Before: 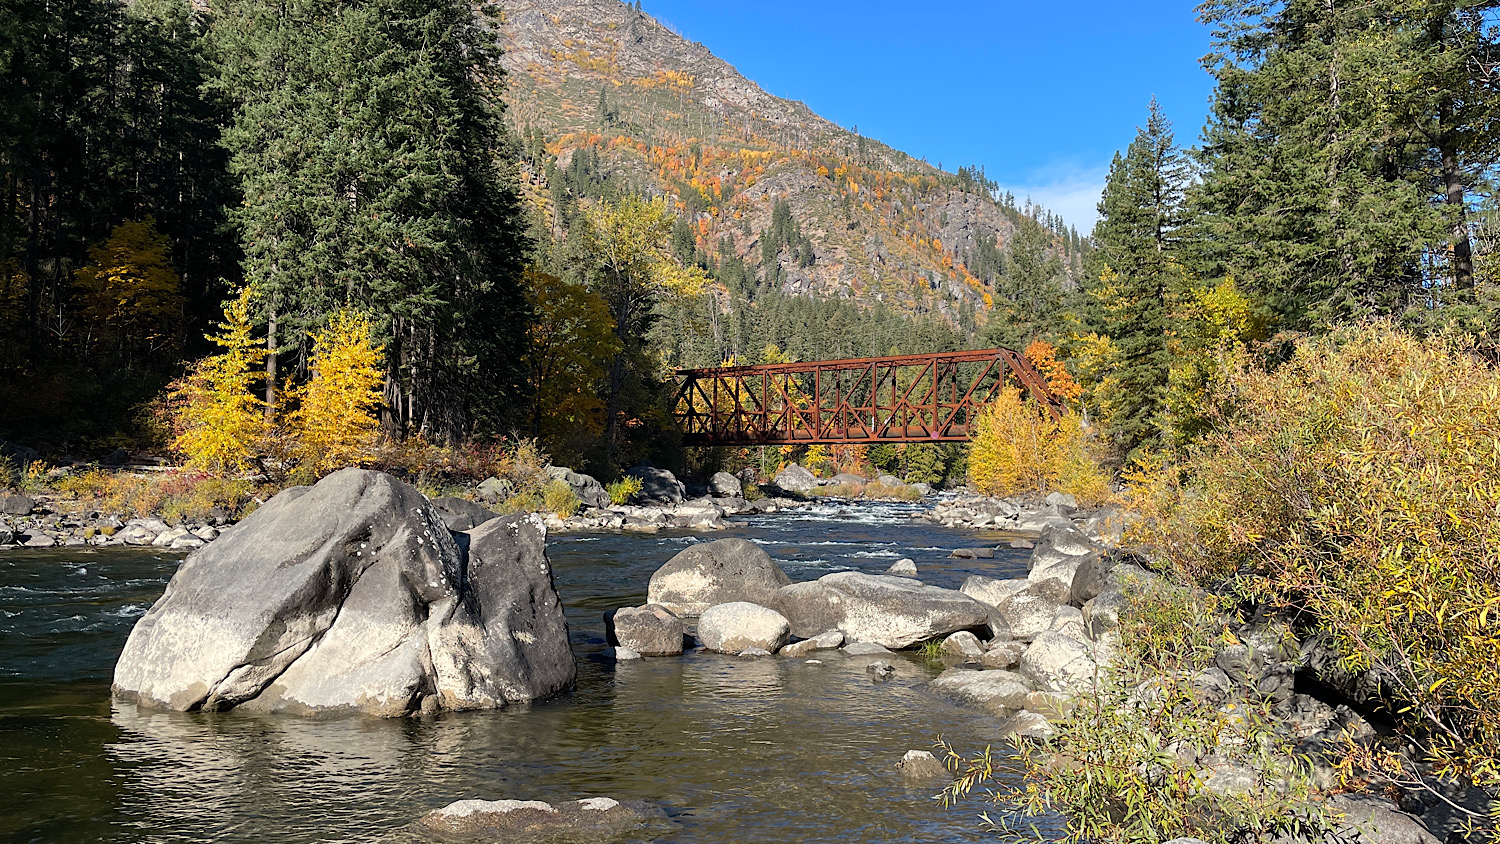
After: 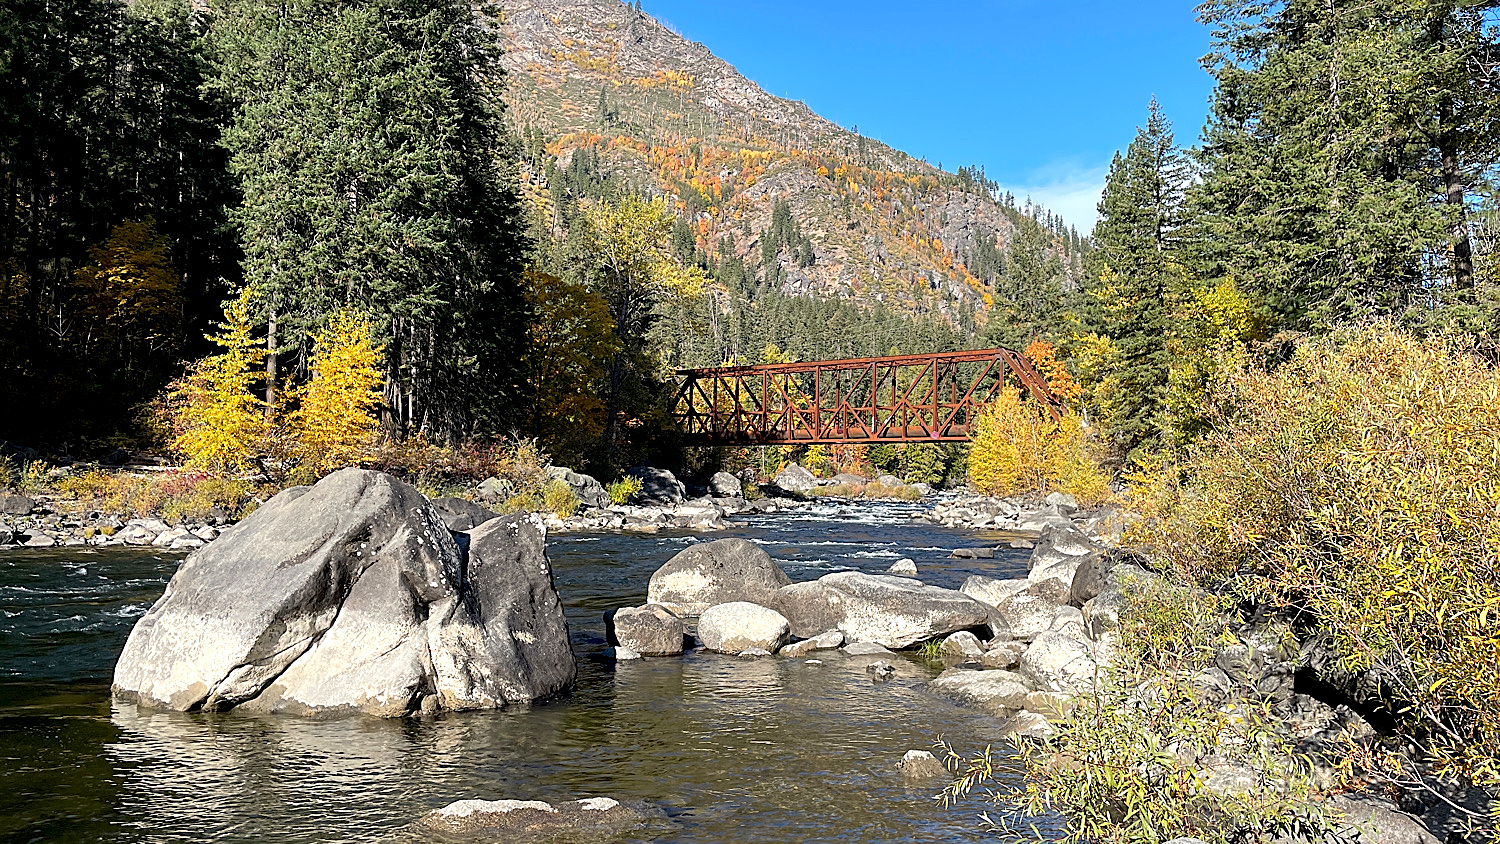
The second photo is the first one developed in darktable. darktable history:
sharpen: on, module defaults
exposure: black level correction 0.005, exposure 0.286 EV, compensate highlight preservation false
